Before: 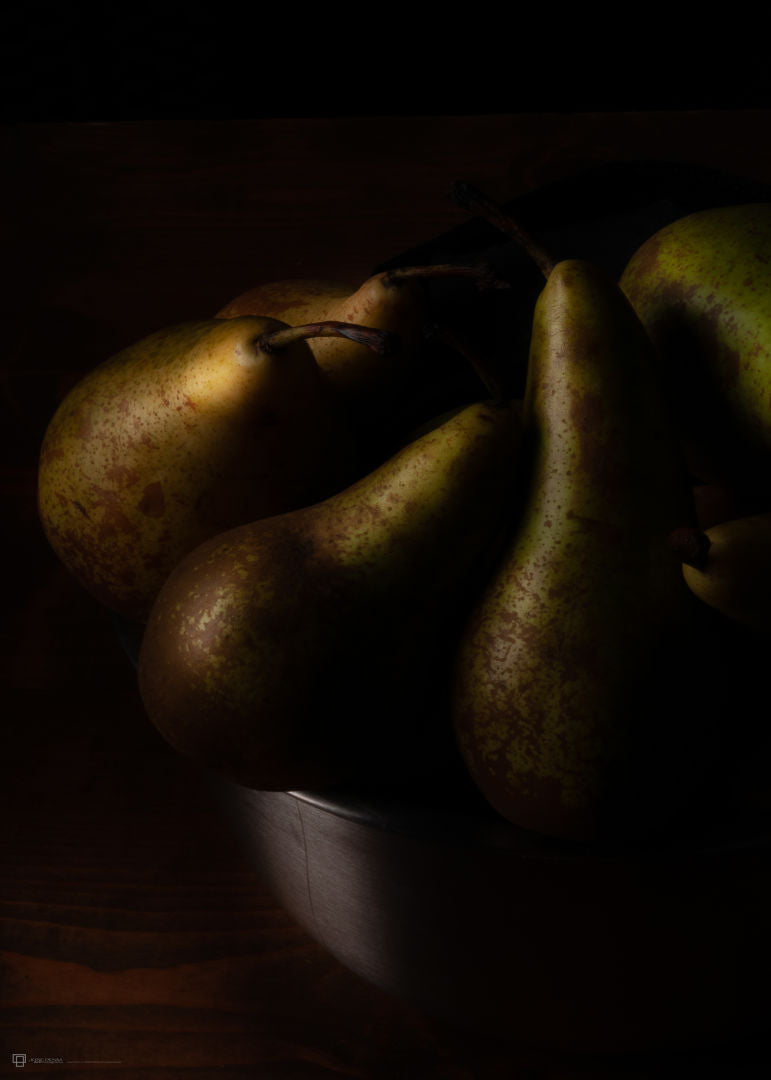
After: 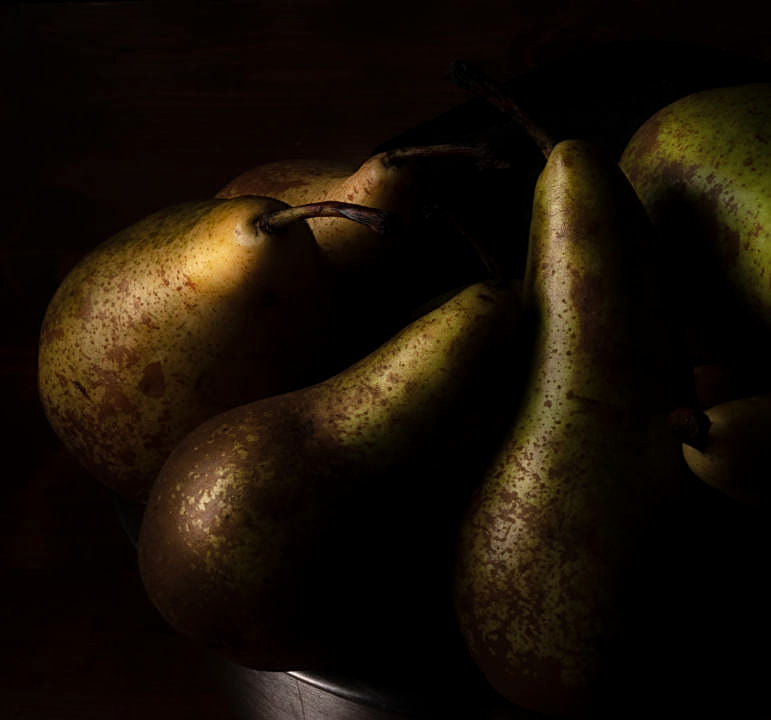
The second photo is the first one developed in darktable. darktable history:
crop: top 11.166%, bottom 22.168%
sharpen: on, module defaults
tone equalizer: -8 EV 0.001 EV, -7 EV -0.004 EV, -6 EV 0.009 EV, -5 EV 0.032 EV, -4 EV 0.276 EV, -3 EV 0.644 EV, -2 EV 0.584 EV, -1 EV 0.187 EV, +0 EV 0.024 EV
local contrast: on, module defaults
